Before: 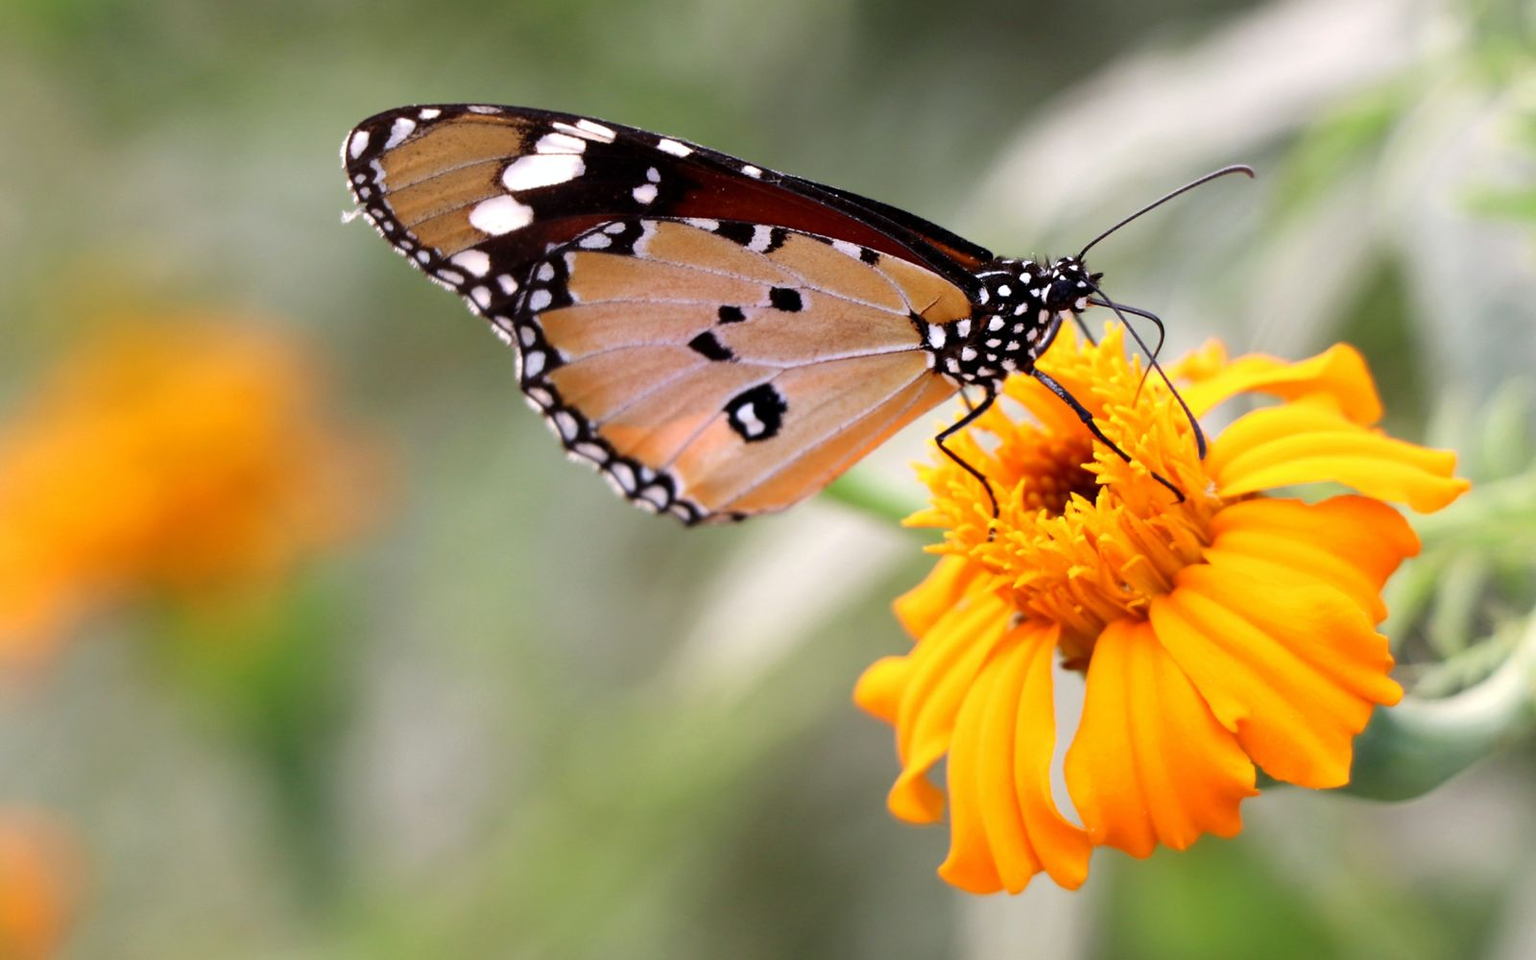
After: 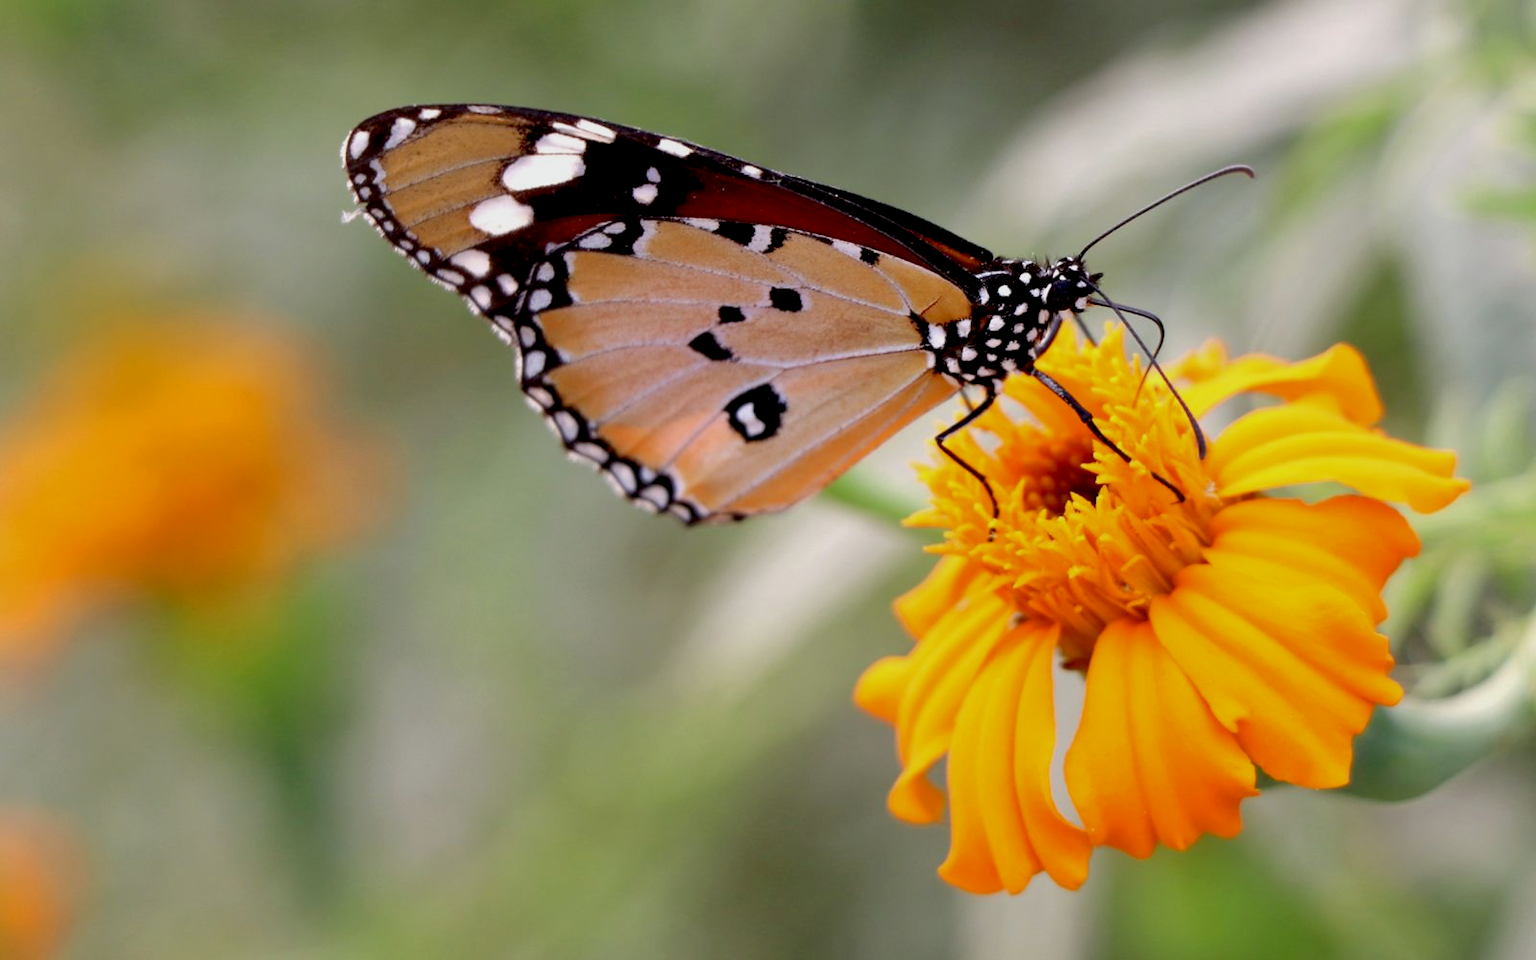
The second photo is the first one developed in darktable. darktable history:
exposure: black level correction 0.007, exposure 0.093 EV, compensate highlight preservation false
tone equalizer: -8 EV 0.25 EV, -7 EV 0.417 EV, -6 EV 0.417 EV, -5 EV 0.25 EV, -3 EV -0.25 EV, -2 EV -0.417 EV, -1 EV -0.417 EV, +0 EV -0.25 EV, edges refinement/feathering 500, mask exposure compensation -1.57 EV, preserve details guided filter
